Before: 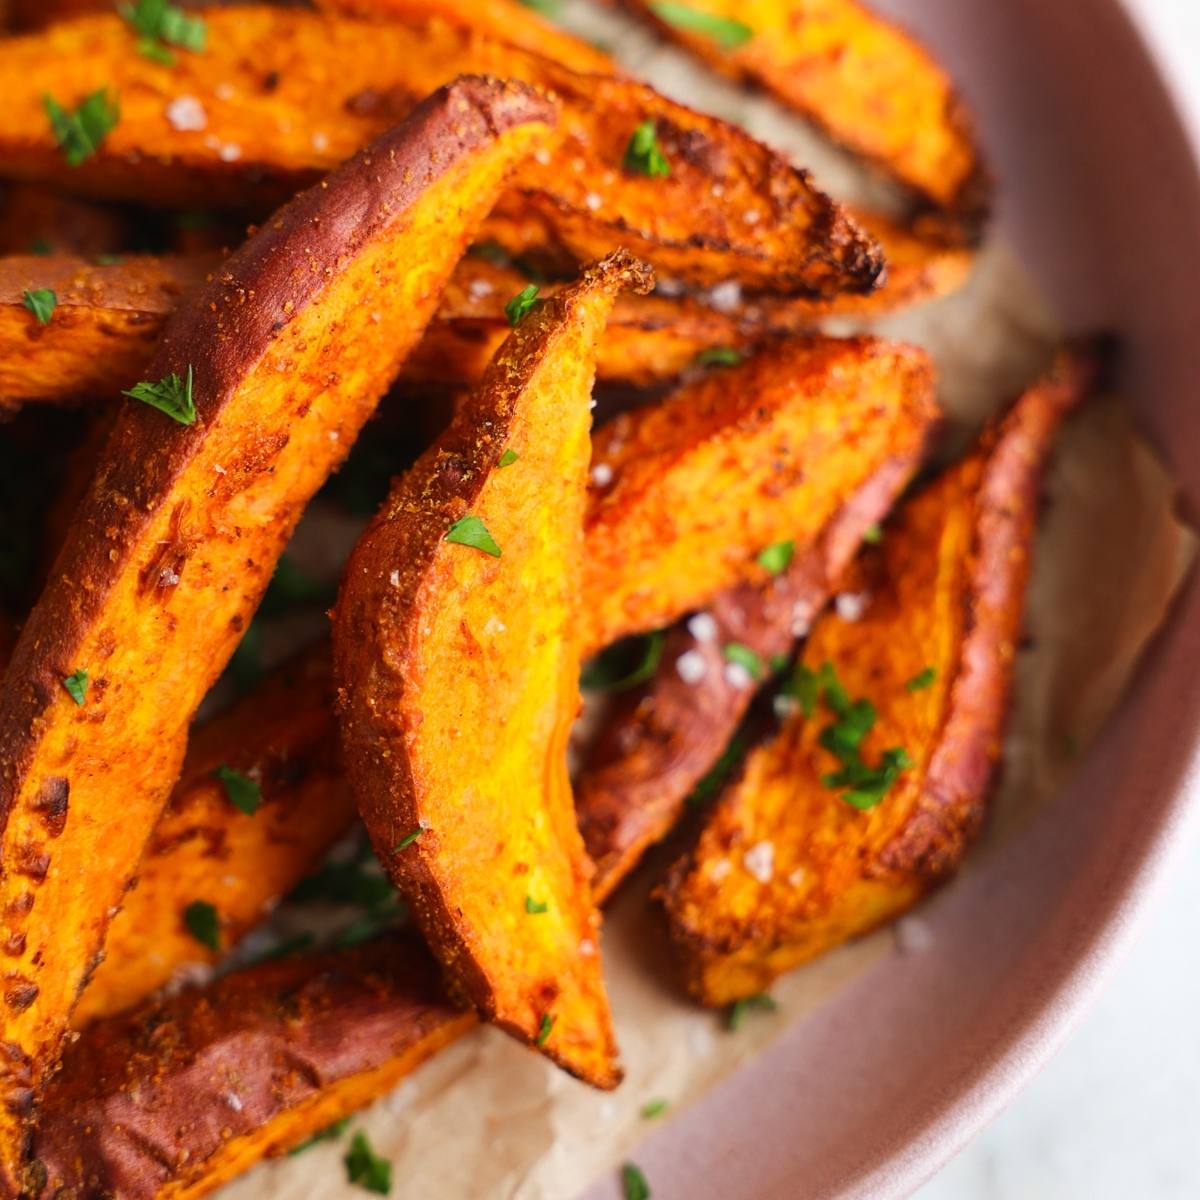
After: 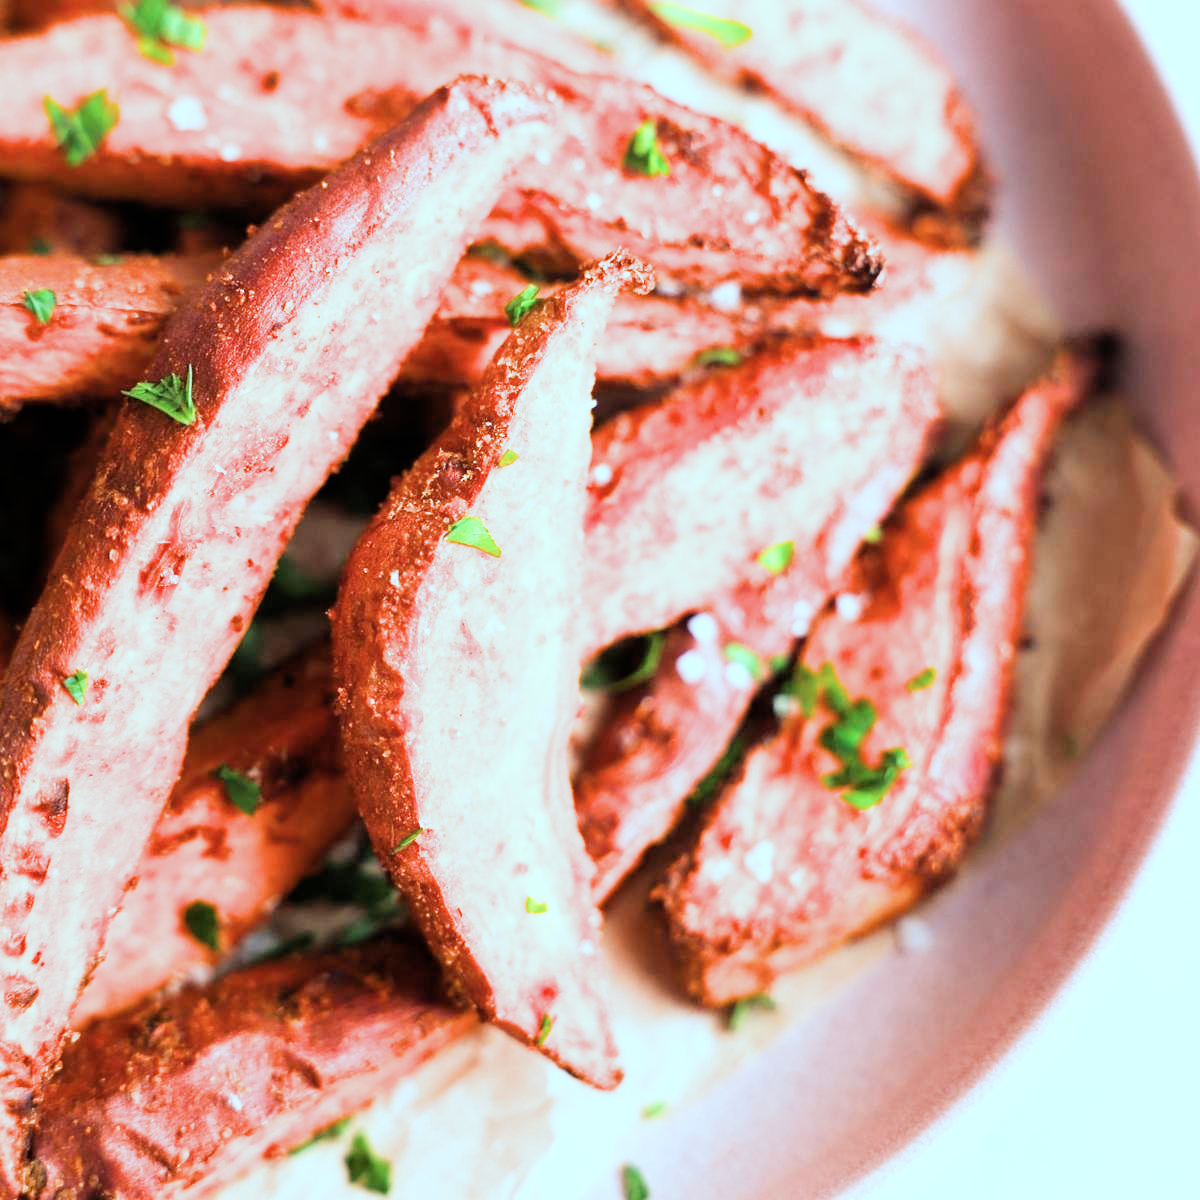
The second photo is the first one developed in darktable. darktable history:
exposure: black level correction 0, exposure 1.7 EV, compensate exposure bias true, compensate highlight preservation false
color correction: highlights a* -11.71, highlights b* -15.58
filmic rgb: black relative exposure -5 EV, hardness 2.88, contrast 1.2, highlights saturation mix -30%
